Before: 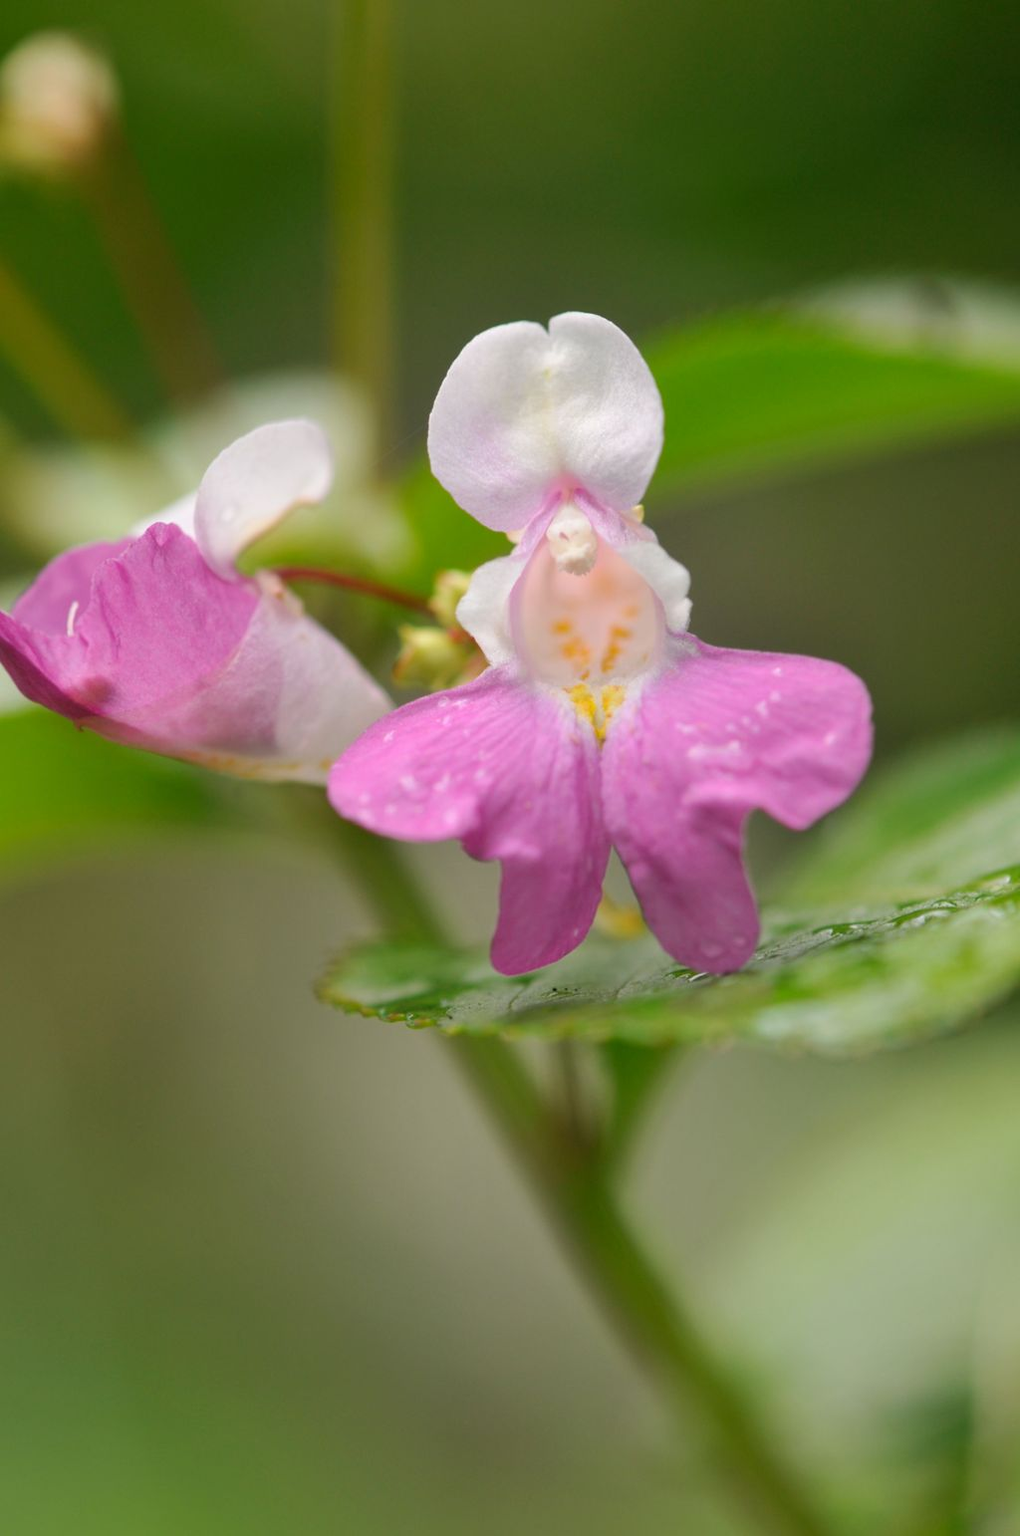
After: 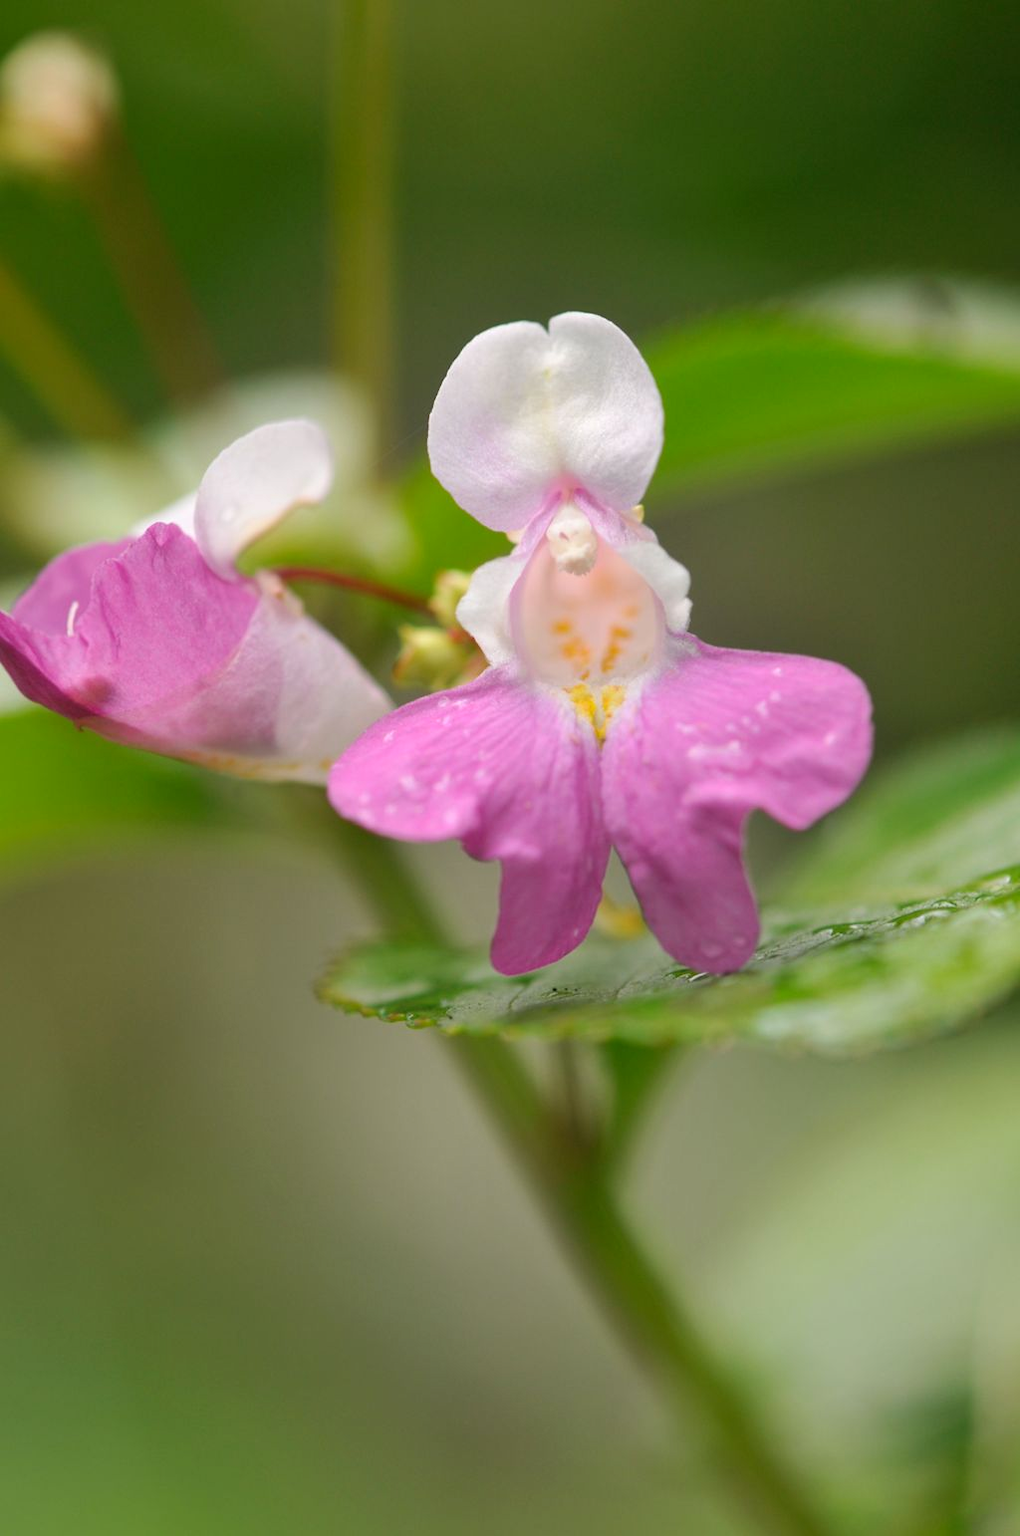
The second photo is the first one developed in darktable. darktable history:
levels: mode automatic, levels [0.062, 0.494, 0.925]
